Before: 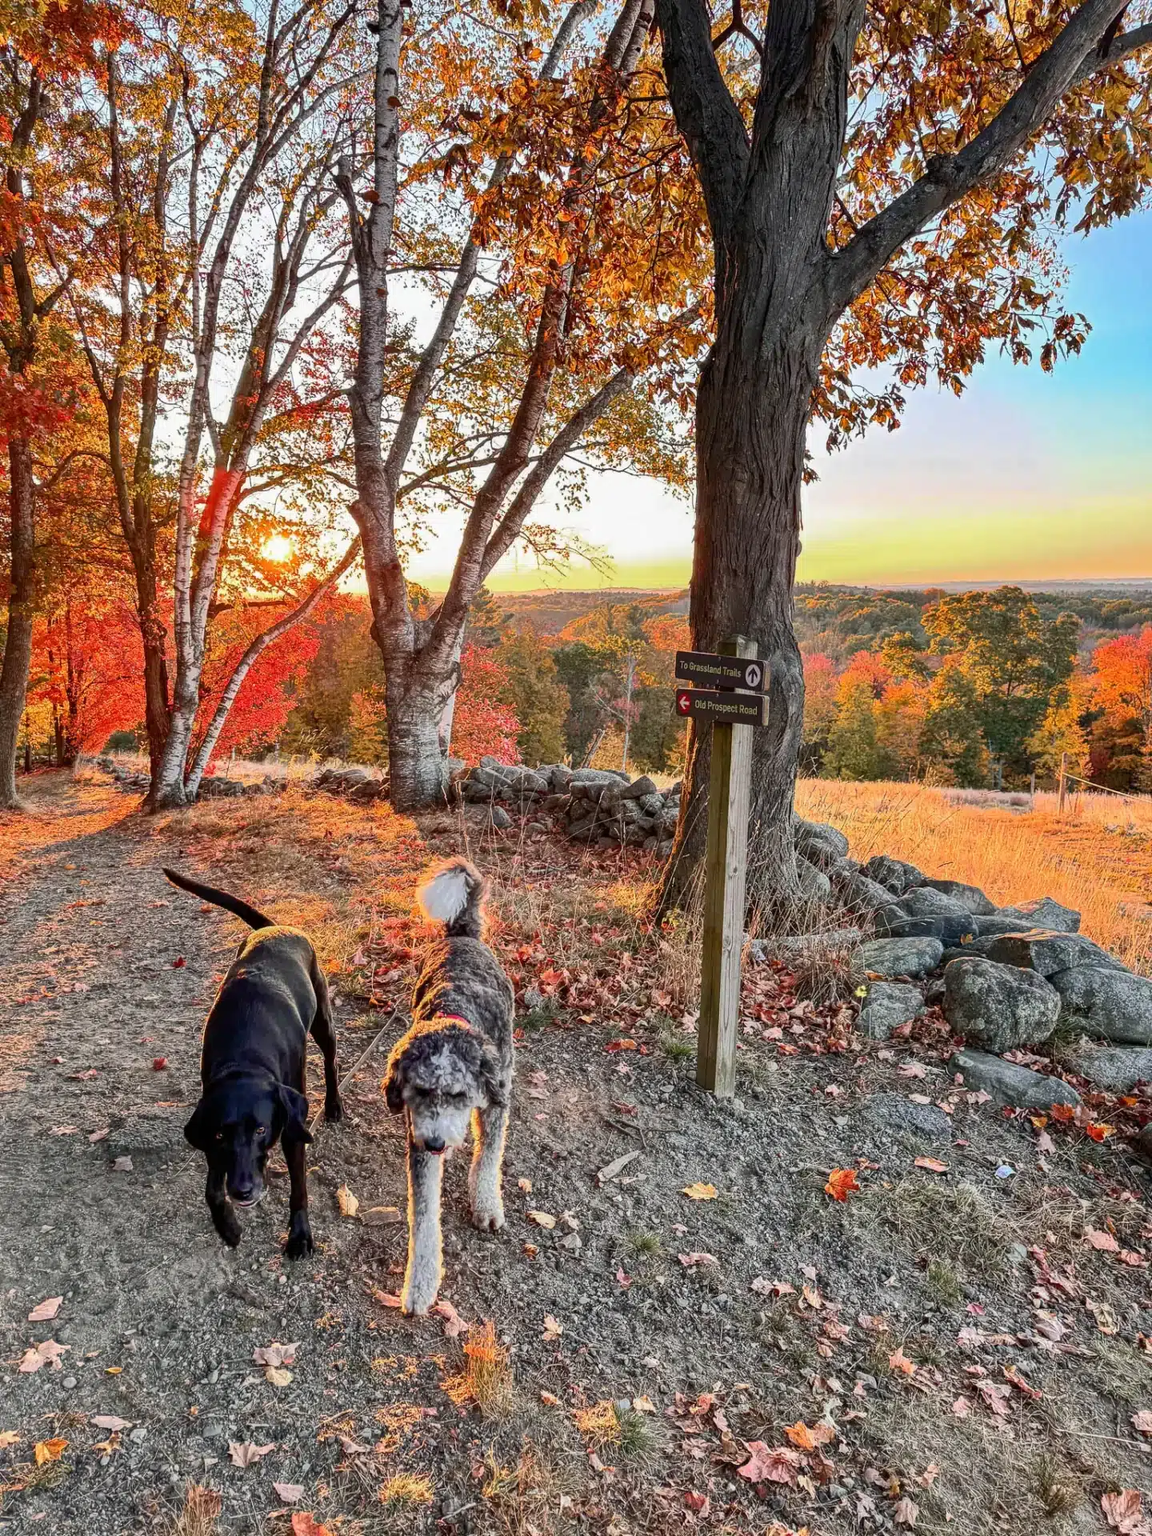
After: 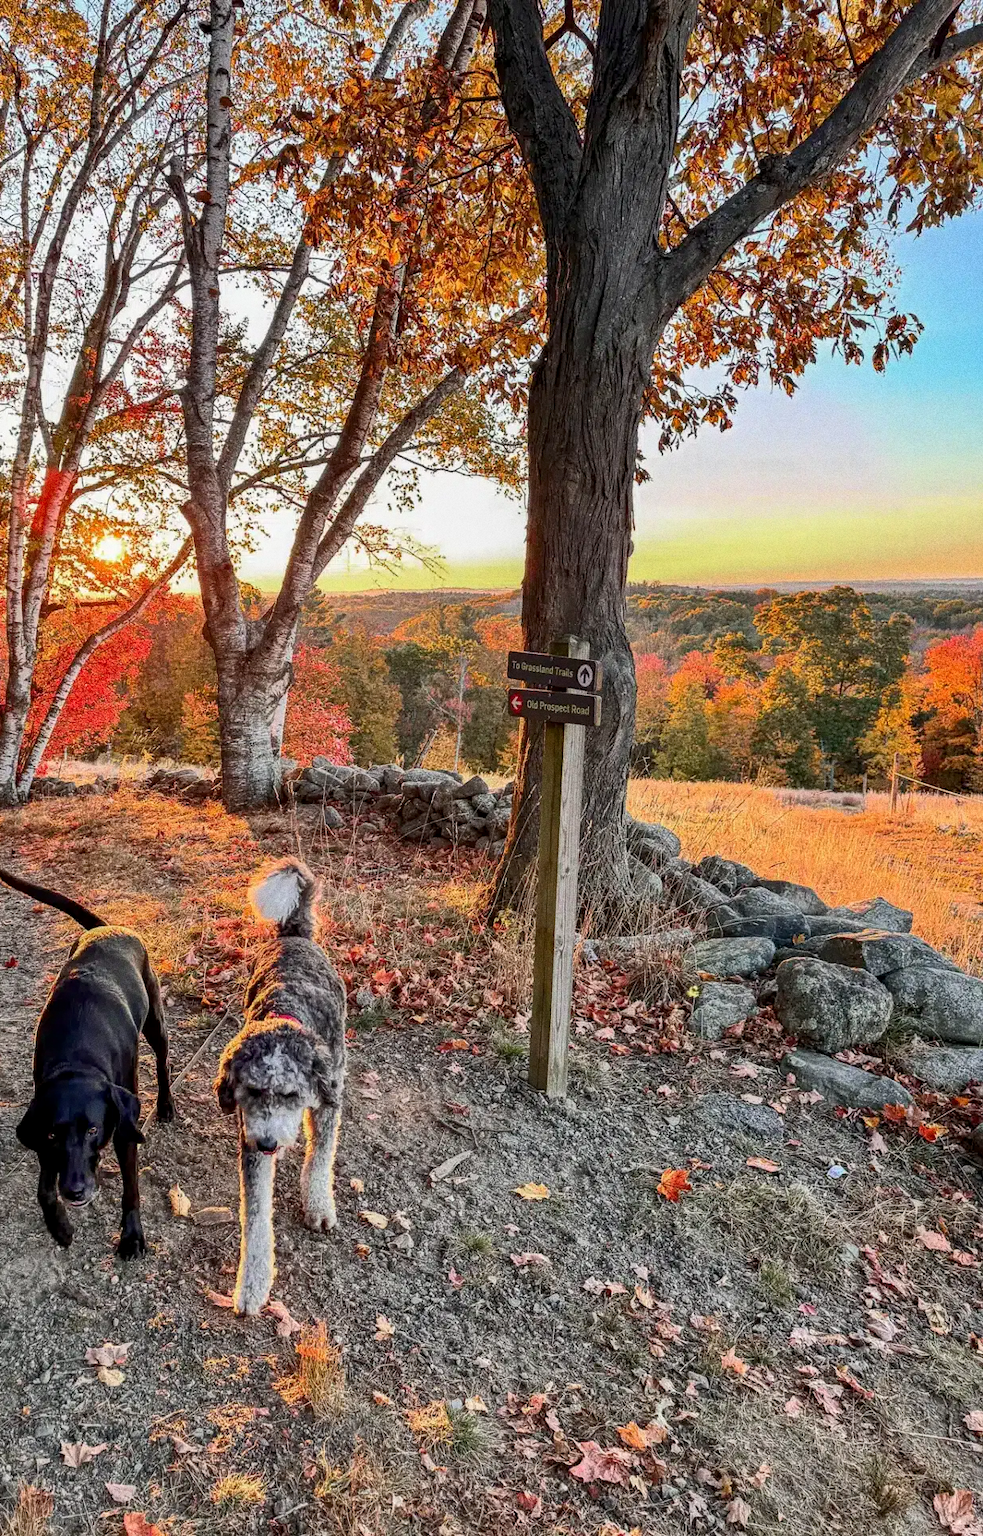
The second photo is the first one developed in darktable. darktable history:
crop and rotate: left 14.584%
local contrast: highlights 61%, shadows 106%, detail 107%, midtone range 0.529
grain: coarseness 0.09 ISO, strength 40%
